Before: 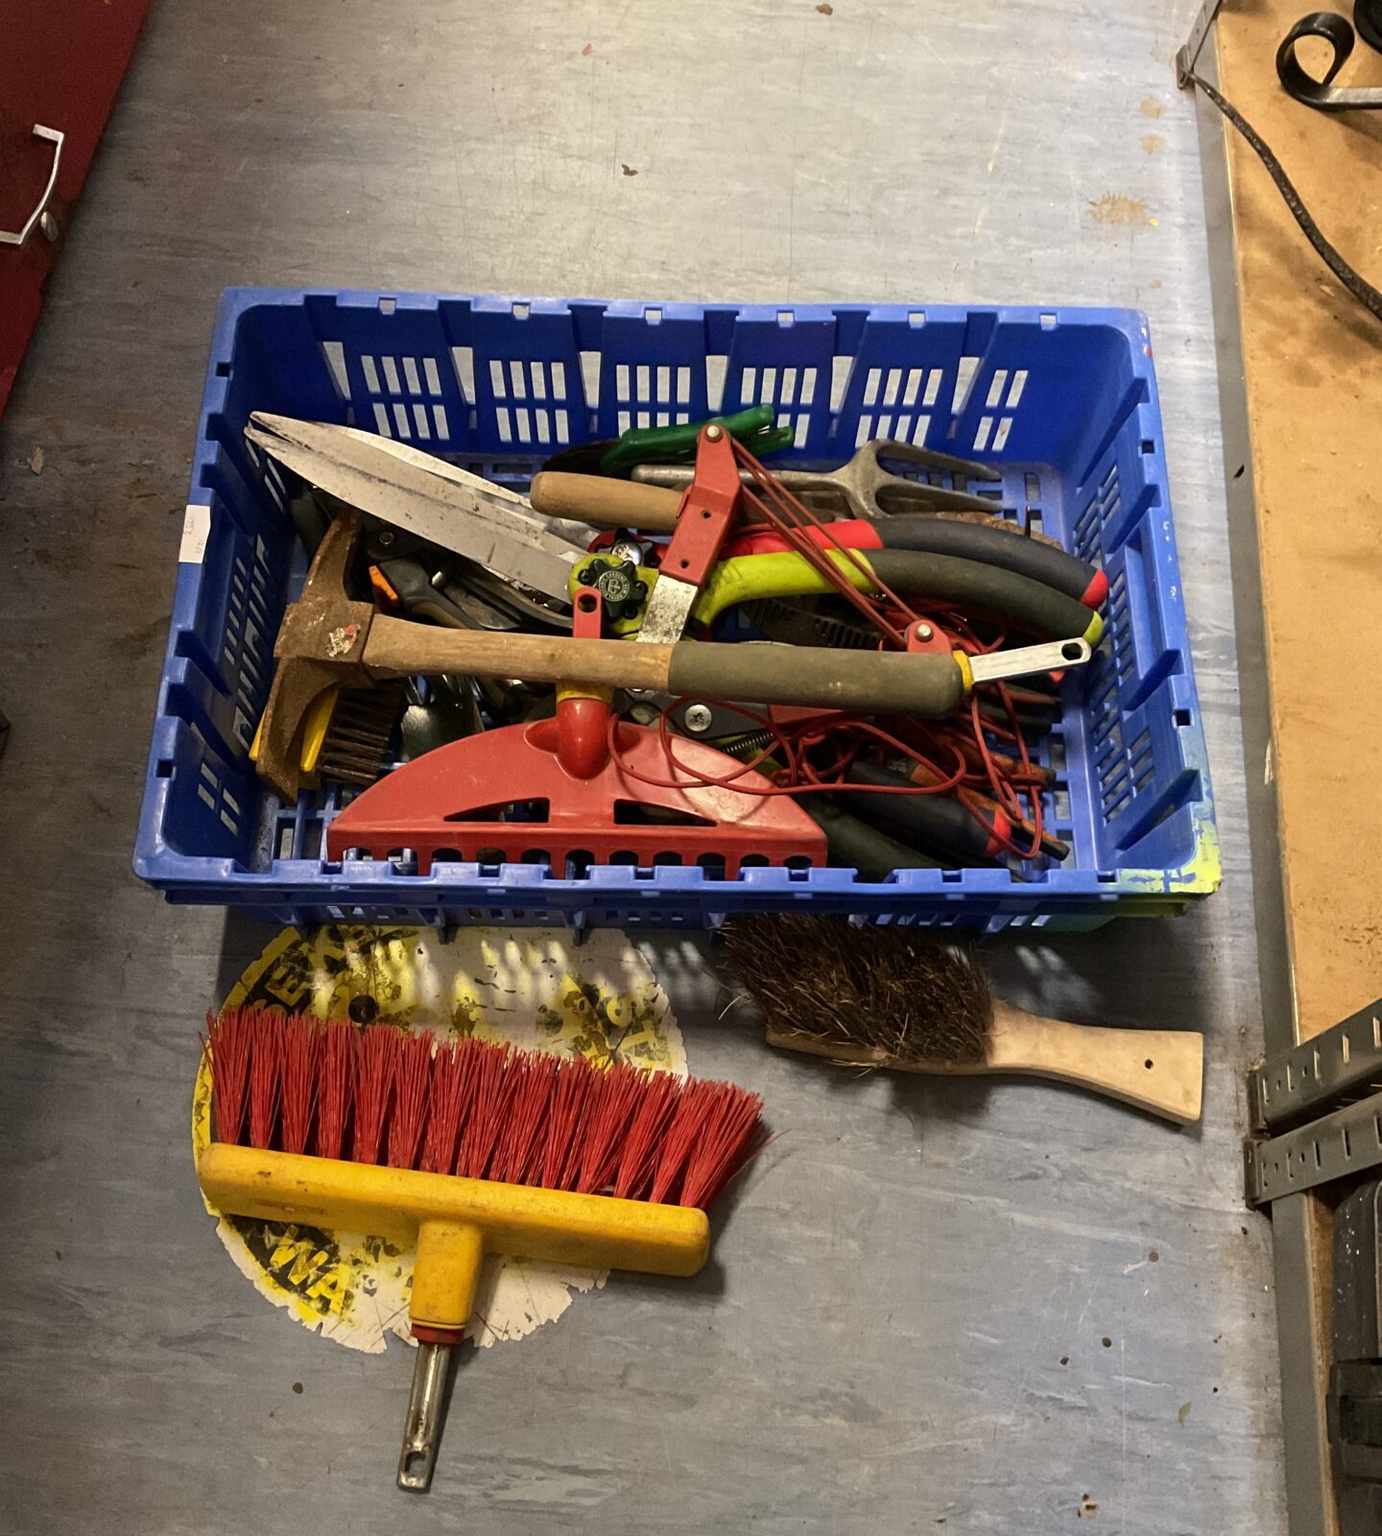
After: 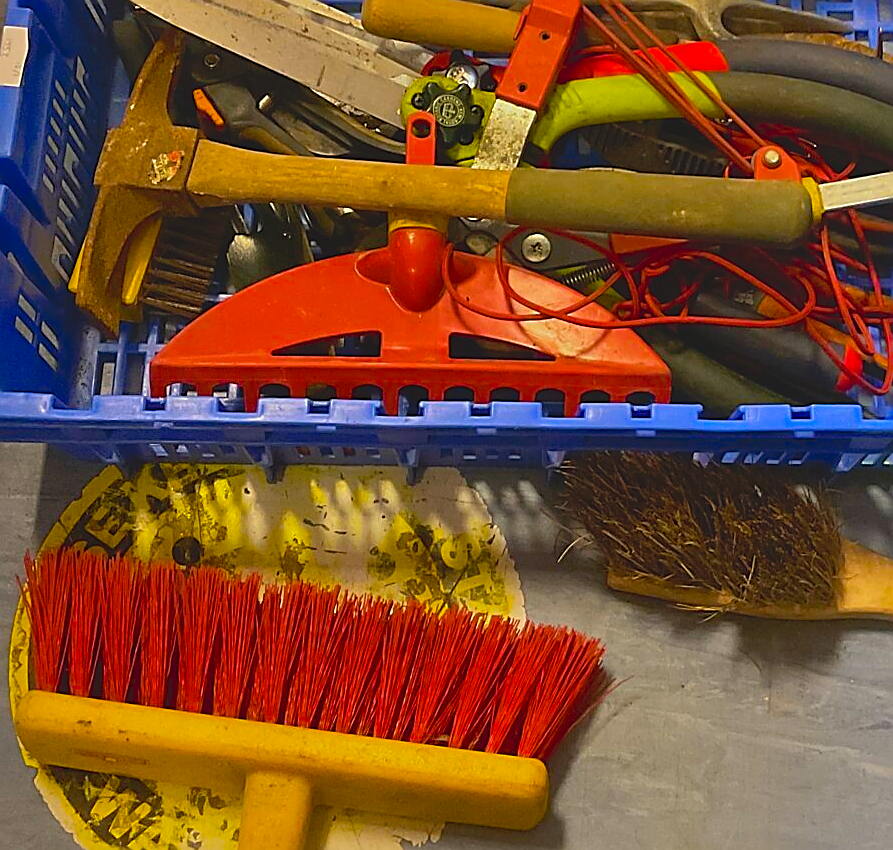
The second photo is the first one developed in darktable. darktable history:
sharpen: radius 1.4, amount 1.25, threshold 0.7
white balance: red 1.009, blue 0.985
shadows and highlights: on, module defaults
crop: left 13.312%, top 31.28%, right 24.627%, bottom 15.582%
lowpass: radius 0.1, contrast 0.85, saturation 1.1, unbound 0
color balance rgb: linear chroma grading › global chroma 15%, perceptual saturation grading › global saturation 30%
